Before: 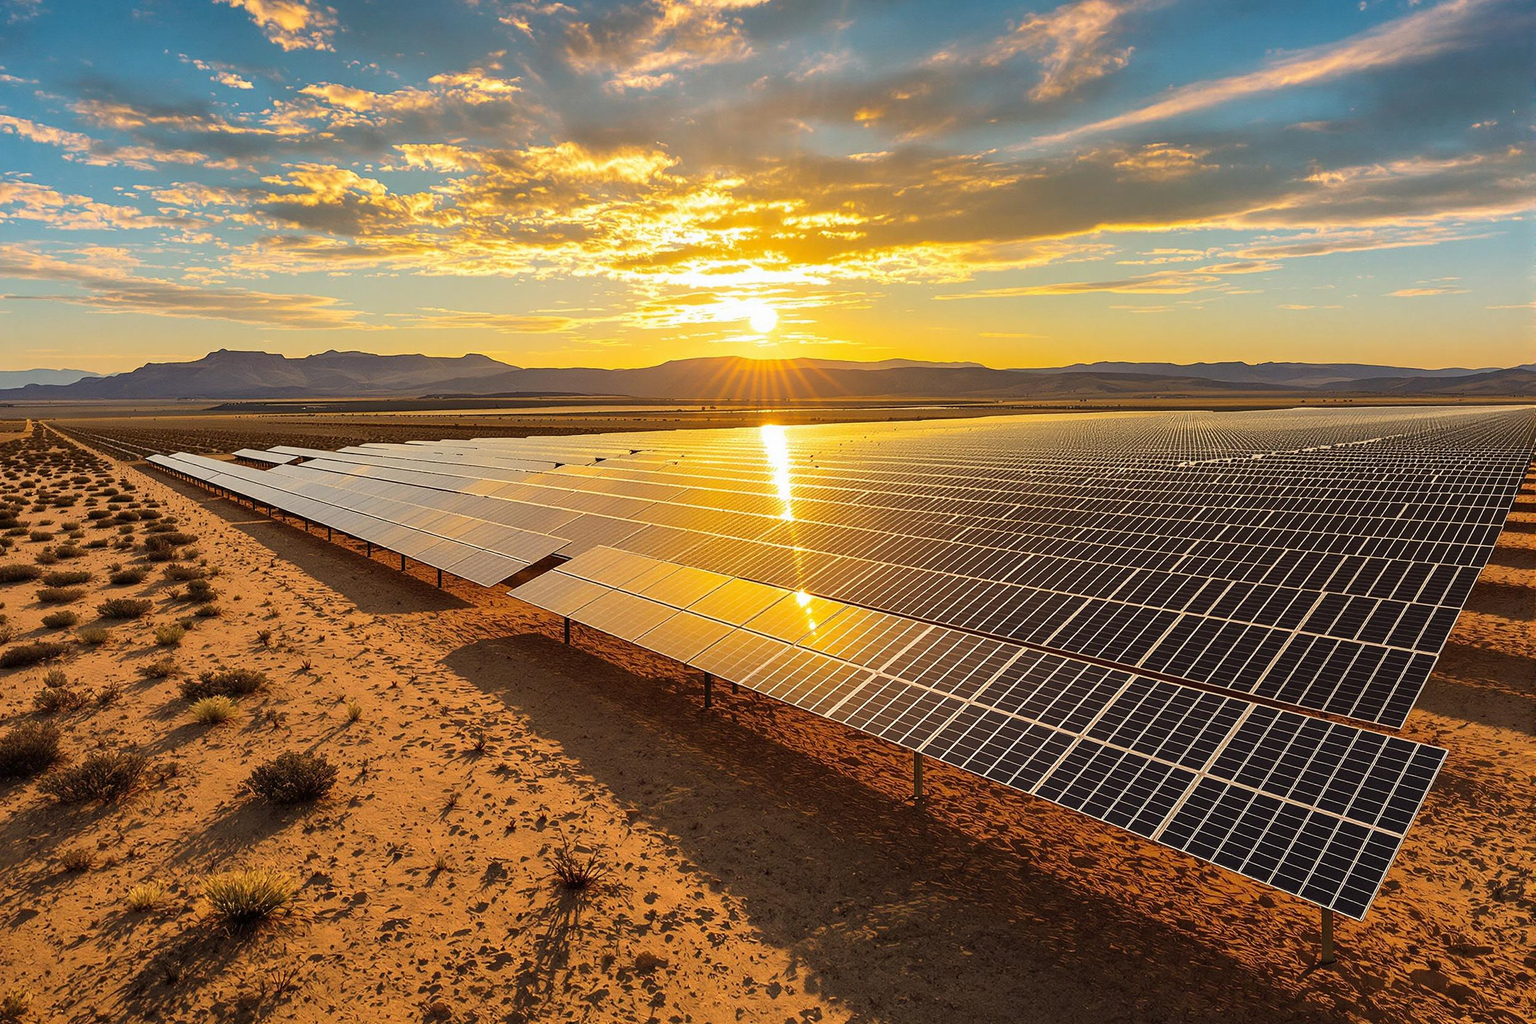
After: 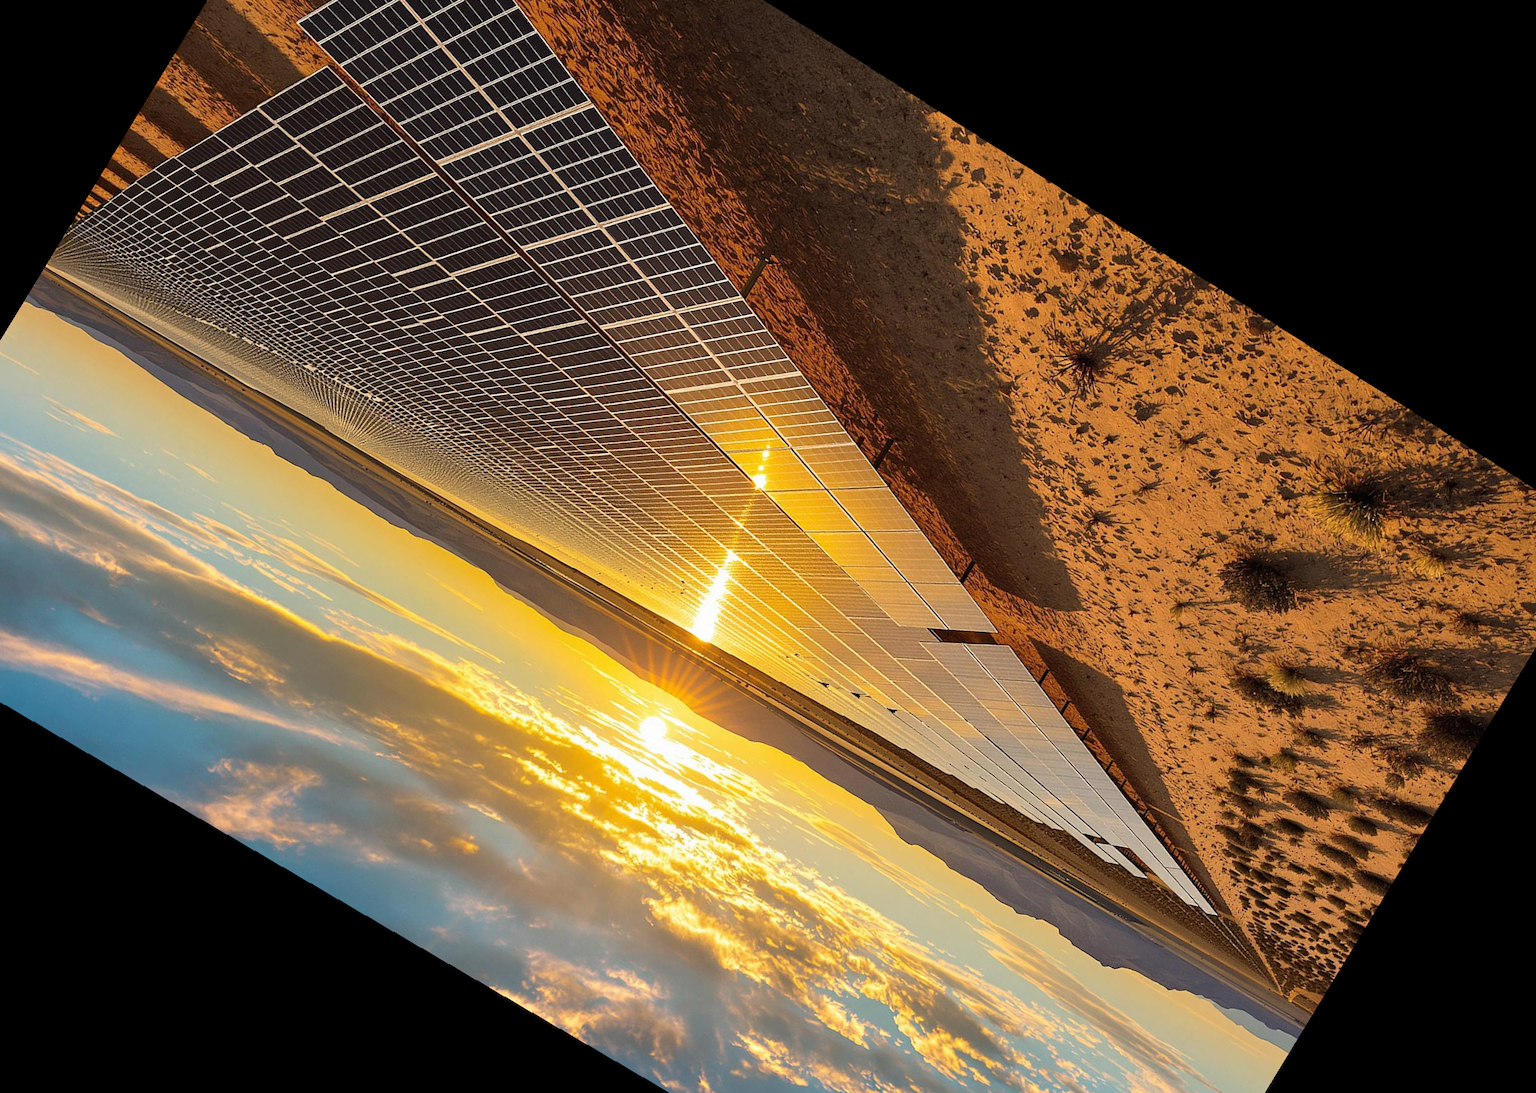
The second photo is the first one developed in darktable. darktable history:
rotate and perspective: lens shift (horizontal) -0.055, automatic cropping off
crop and rotate: angle 148.68°, left 9.111%, top 15.603%, right 4.588%, bottom 17.041%
